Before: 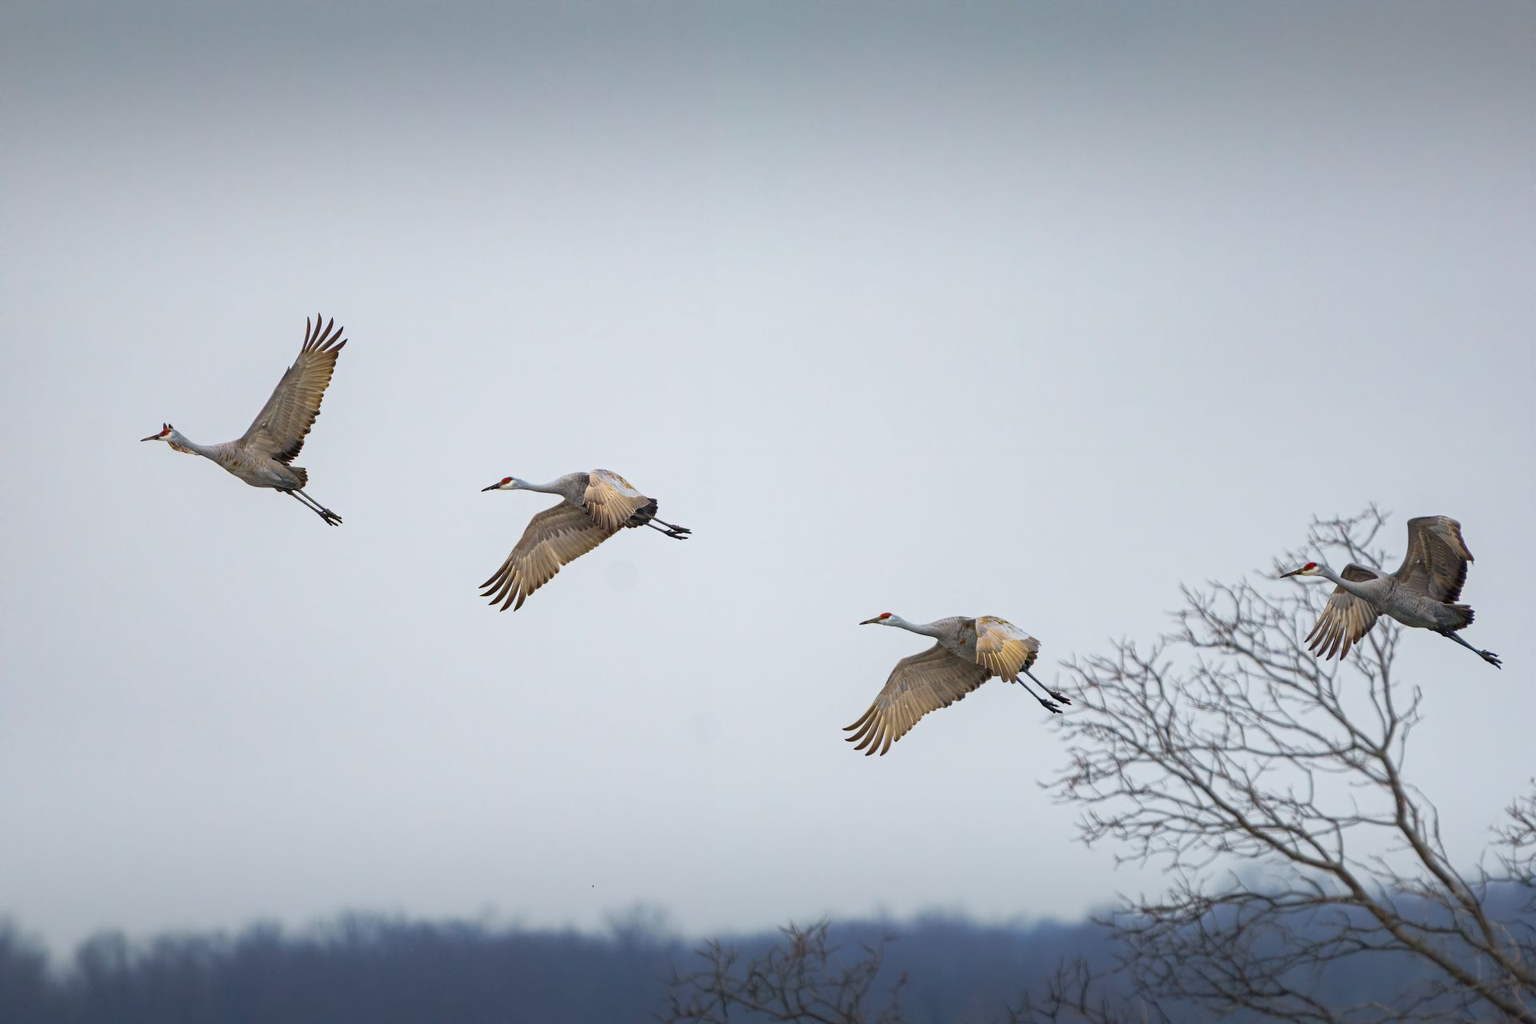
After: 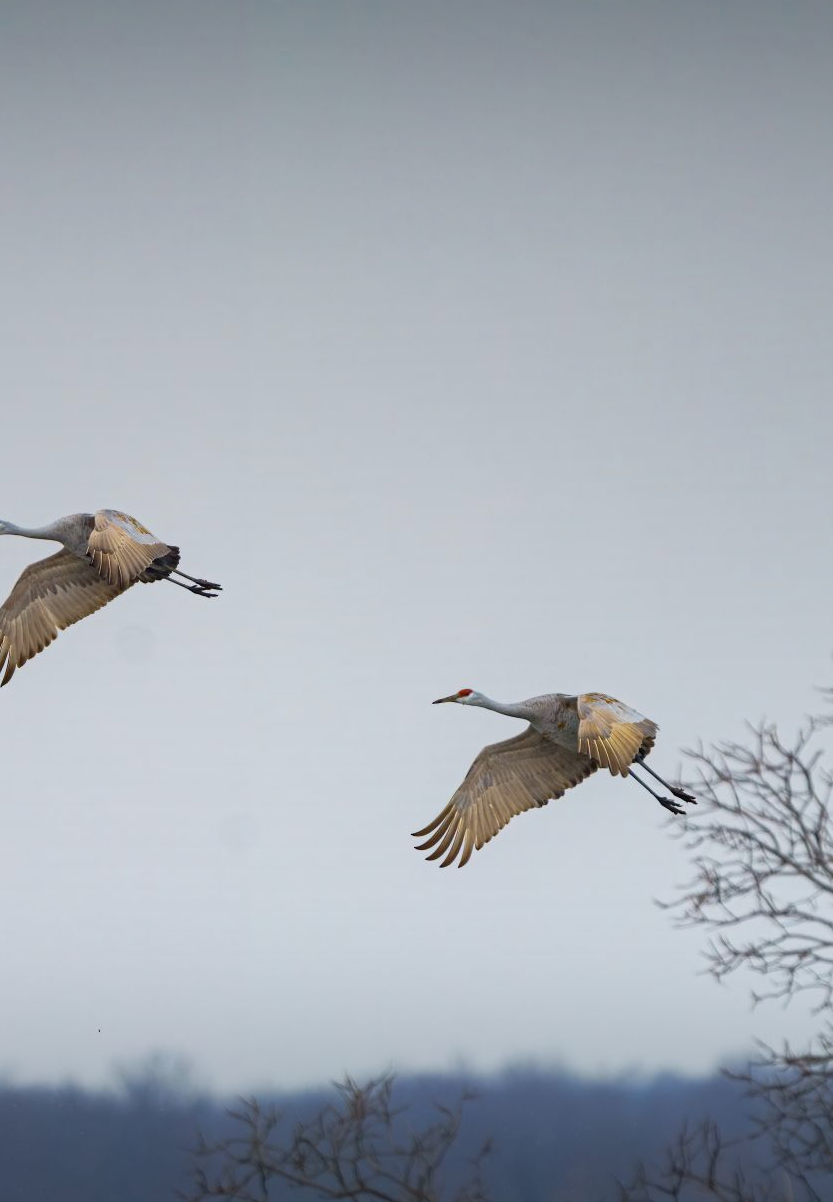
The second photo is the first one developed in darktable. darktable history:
graduated density: on, module defaults
crop: left 33.452%, top 6.025%, right 23.155%
